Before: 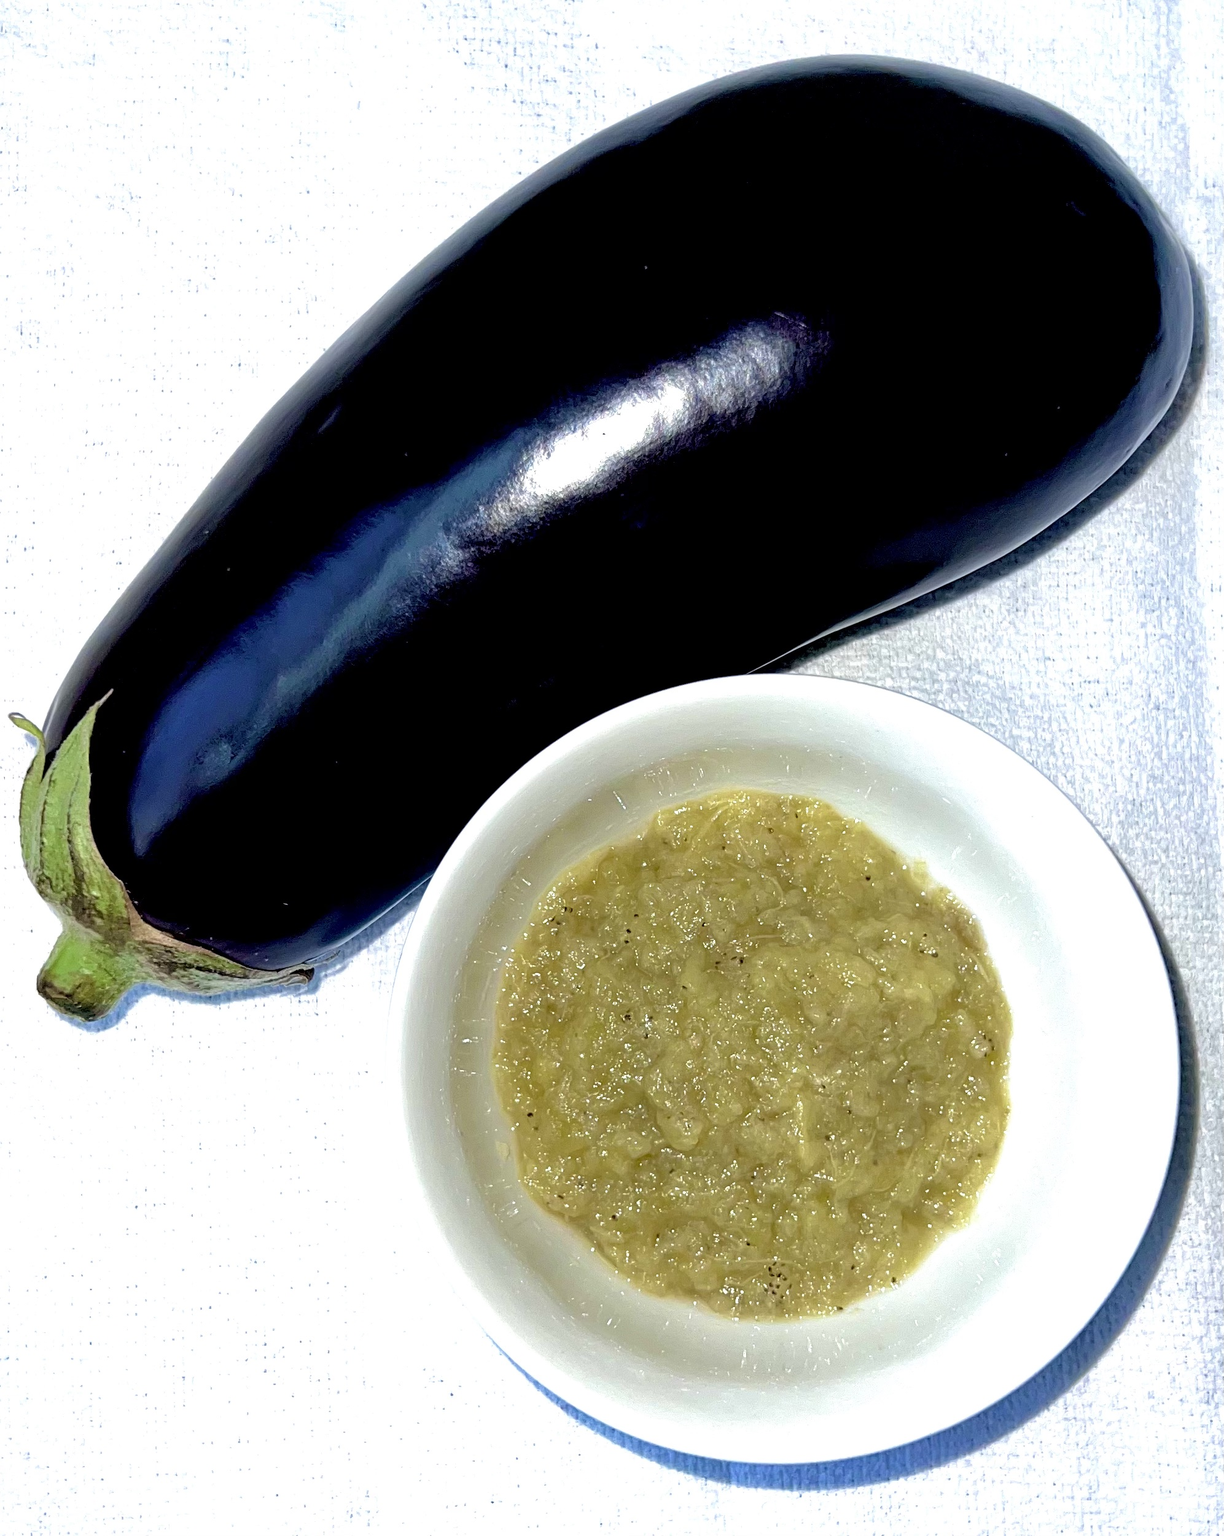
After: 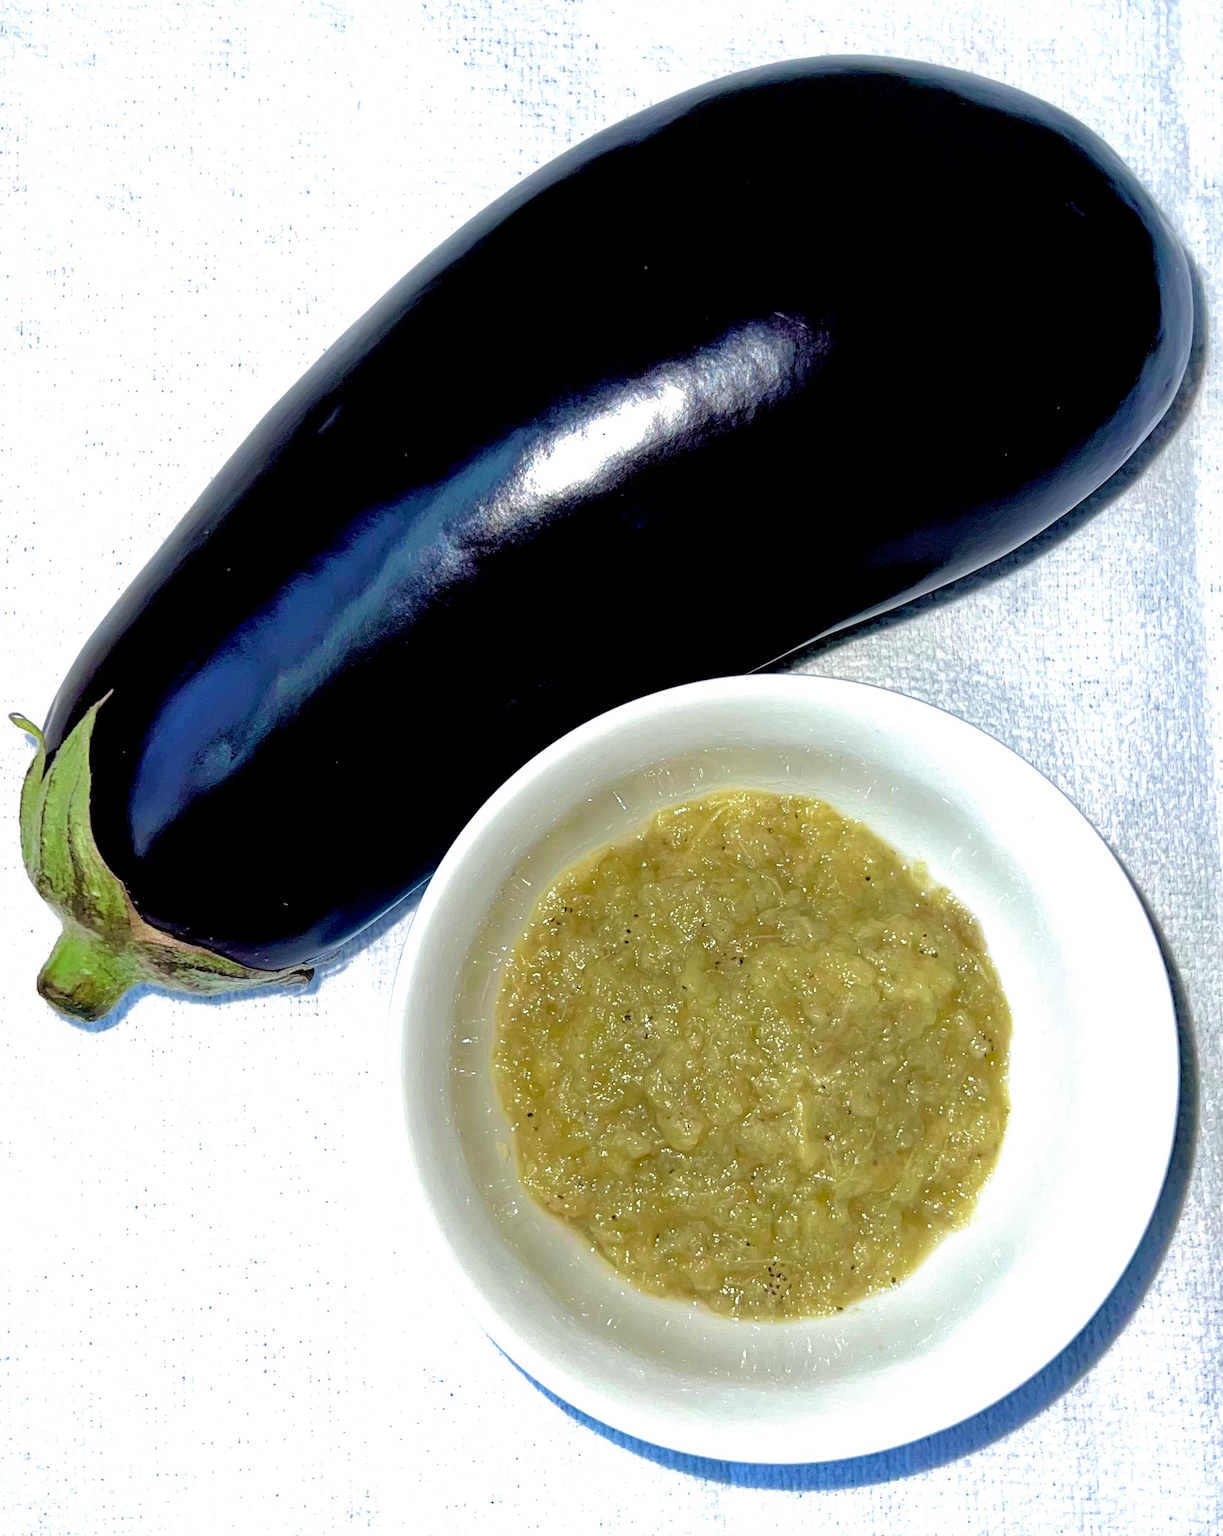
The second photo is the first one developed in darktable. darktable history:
shadows and highlights: shadows 25.27, highlights -26.56, highlights color adjustment 73.06%
